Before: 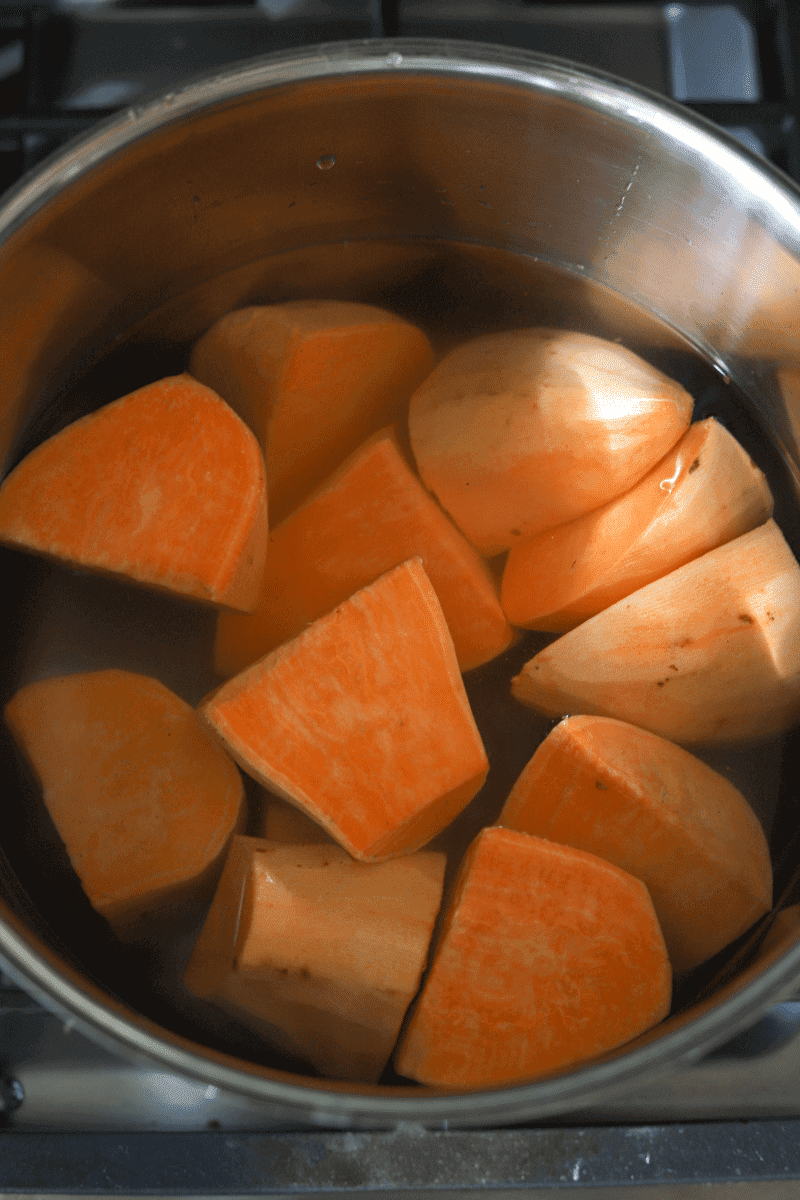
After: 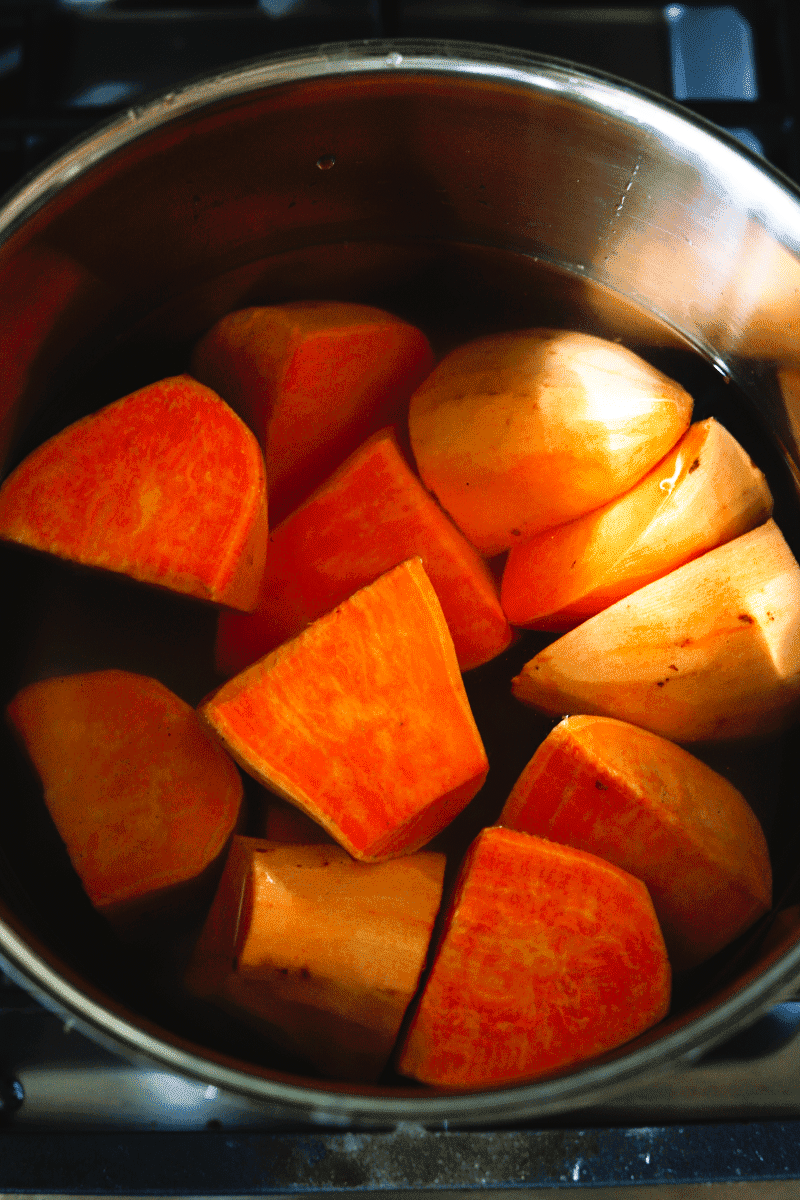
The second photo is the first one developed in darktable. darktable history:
tone curve: curves: ch0 [(0, 0) (0.003, 0.03) (0.011, 0.022) (0.025, 0.018) (0.044, 0.031) (0.069, 0.035) (0.1, 0.04) (0.136, 0.046) (0.177, 0.063) (0.224, 0.087) (0.277, 0.15) (0.335, 0.252) (0.399, 0.354) (0.468, 0.475) (0.543, 0.602) (0.623, 0.73) (0.709, 0.856) (0.801, 0.945) (0.898, 0.987) (1, 1)], preserve colors none
velvia: on, module defaults
